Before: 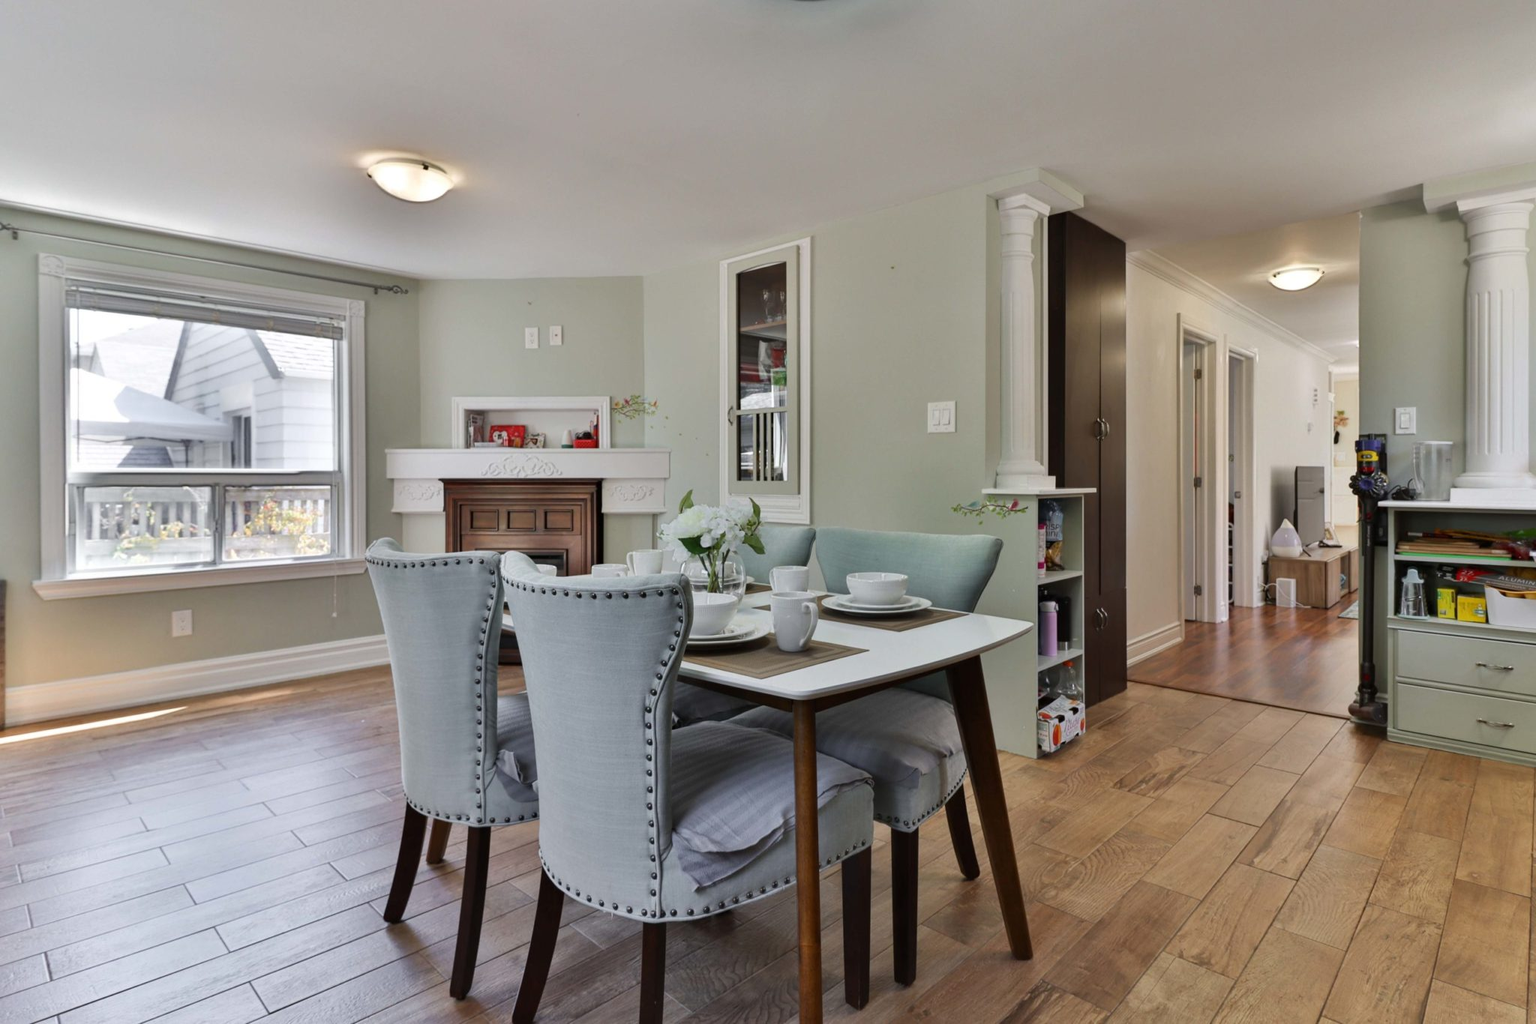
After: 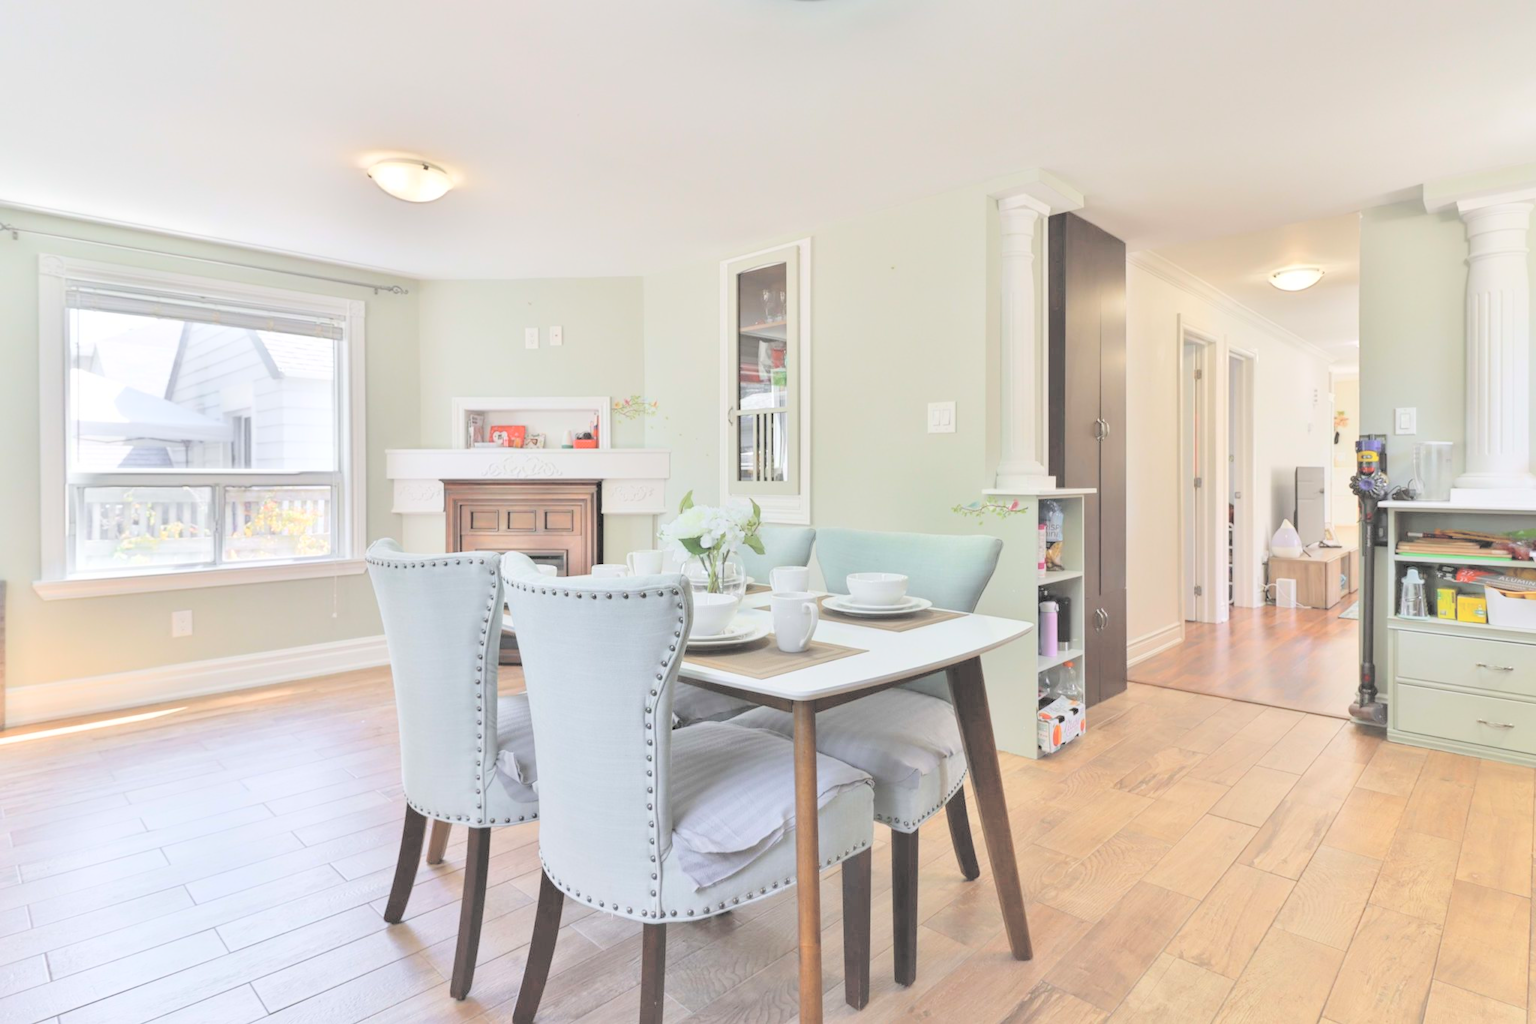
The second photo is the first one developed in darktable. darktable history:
color balance rgb: global vibrance 10%
contrast brightness saturation: brightness 1
